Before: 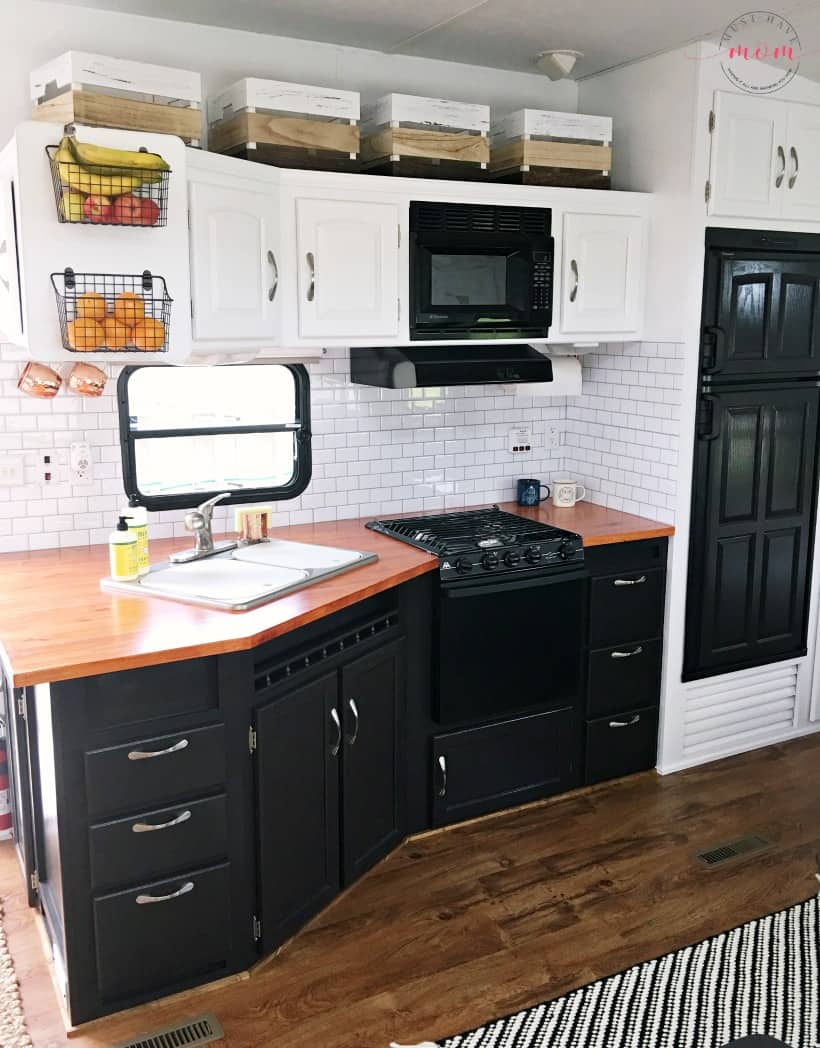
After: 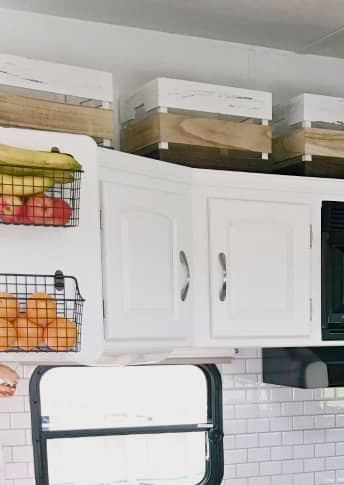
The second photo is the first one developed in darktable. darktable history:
color balance rgb: shadows lift › chroma 1%, shadows lift › hue 113°, highlights gain › chroma 0.2%, highlights gain › hue 333°, perceptual saturation grading › global saturation 20%, perceptual saturation grading › highlights -50%, perceptual saturation grading › shadows 25%, contrast -10%
crop and rotate: left 10.817%, top 0.062%, right 47.194%, bottom 53.626%
